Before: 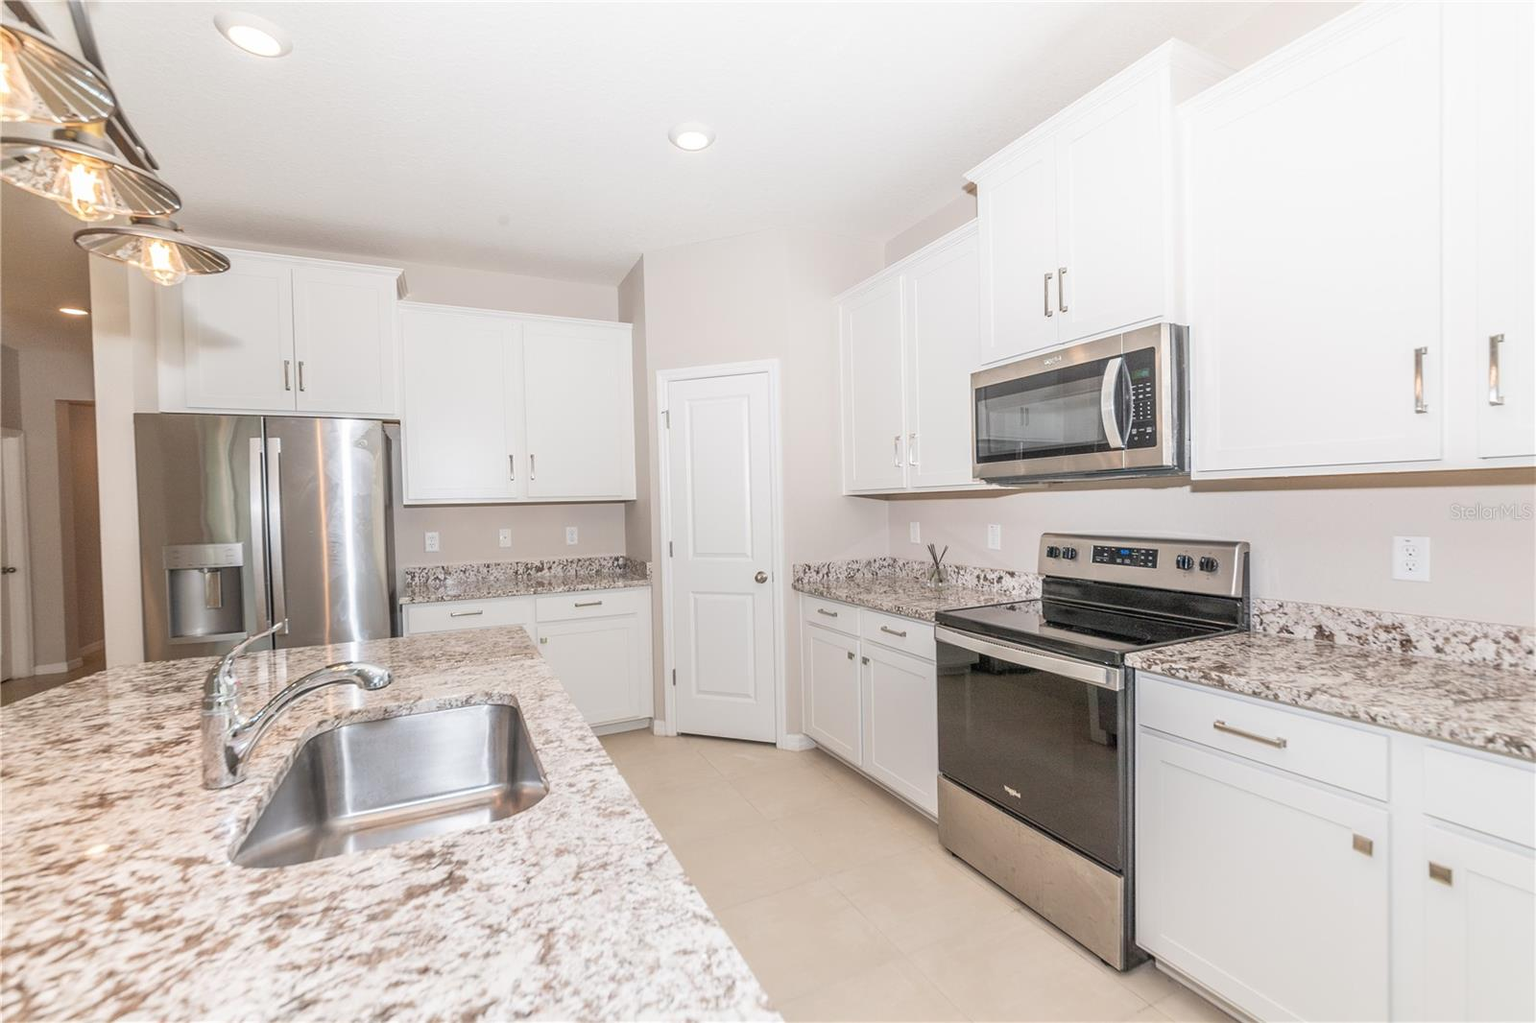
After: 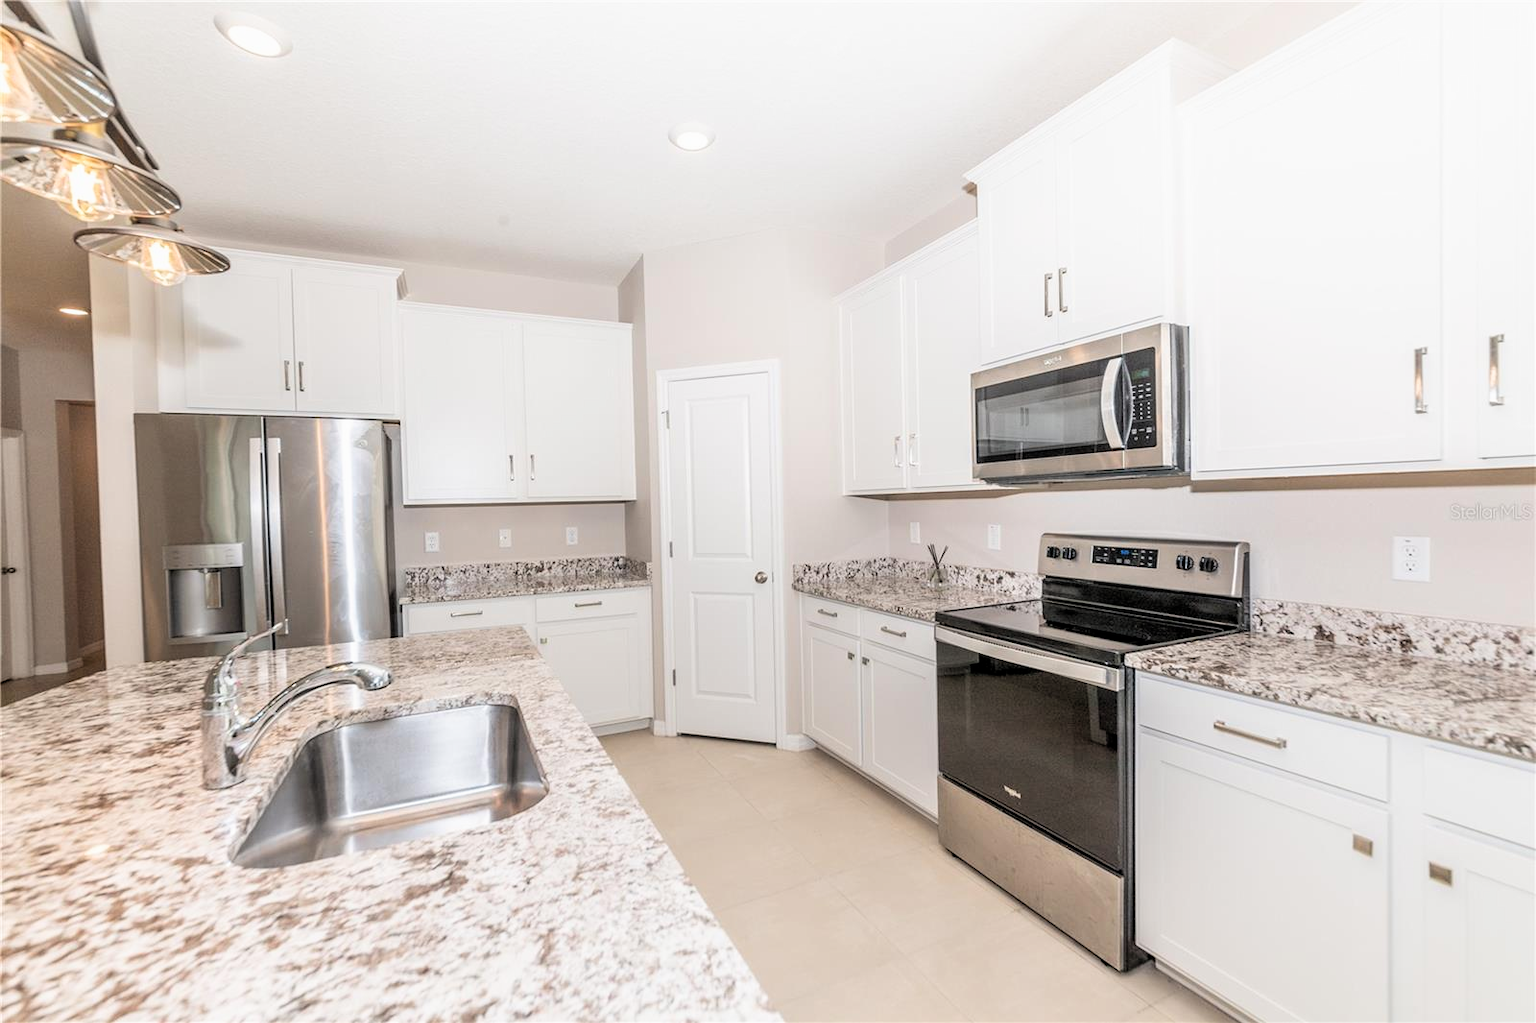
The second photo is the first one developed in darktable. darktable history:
filmic rgb: black relative exposure -6.33 EV, white relative exposure 2.8 EV, target black luminance 0%, hardness 4.6, latitude 68.11%, contrast 1.283, shadows ↔ highlights balance -3.14%, add noise in highlights 0.002, preserve chrominance luminance Y, color science v3 (2019), use custom middle-gray values true, iterations of high-quality reconstruction 10, contrast in highlights soft
